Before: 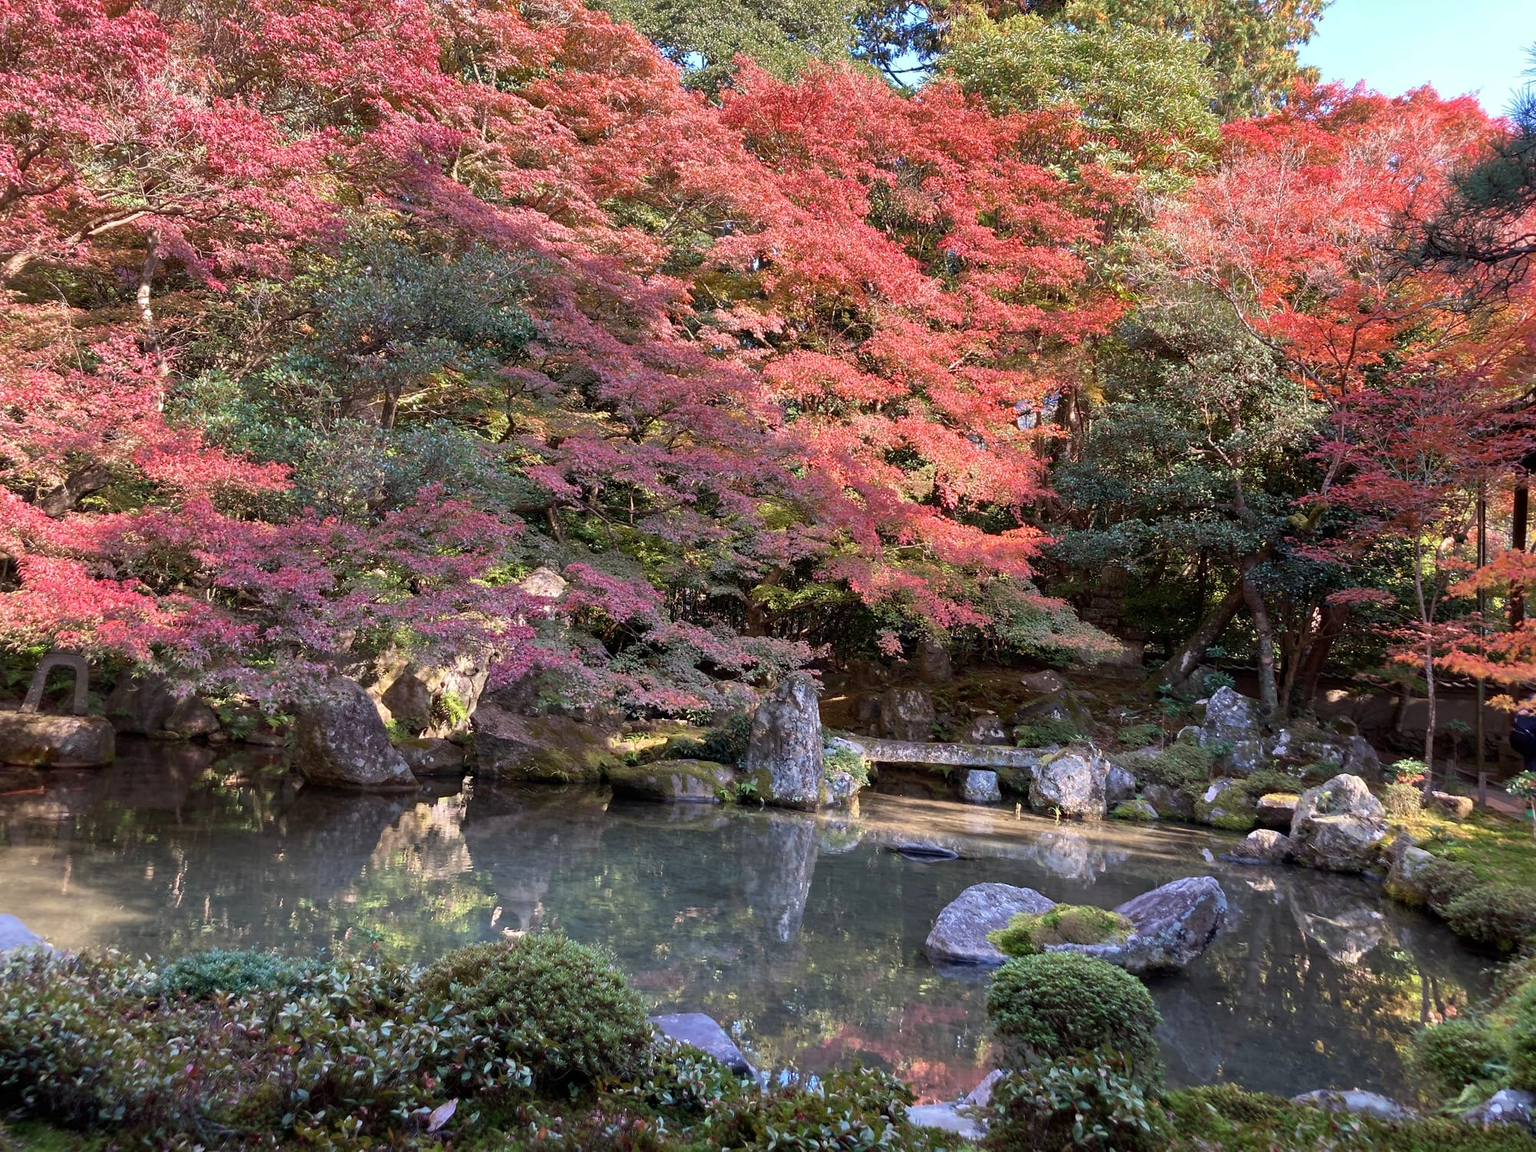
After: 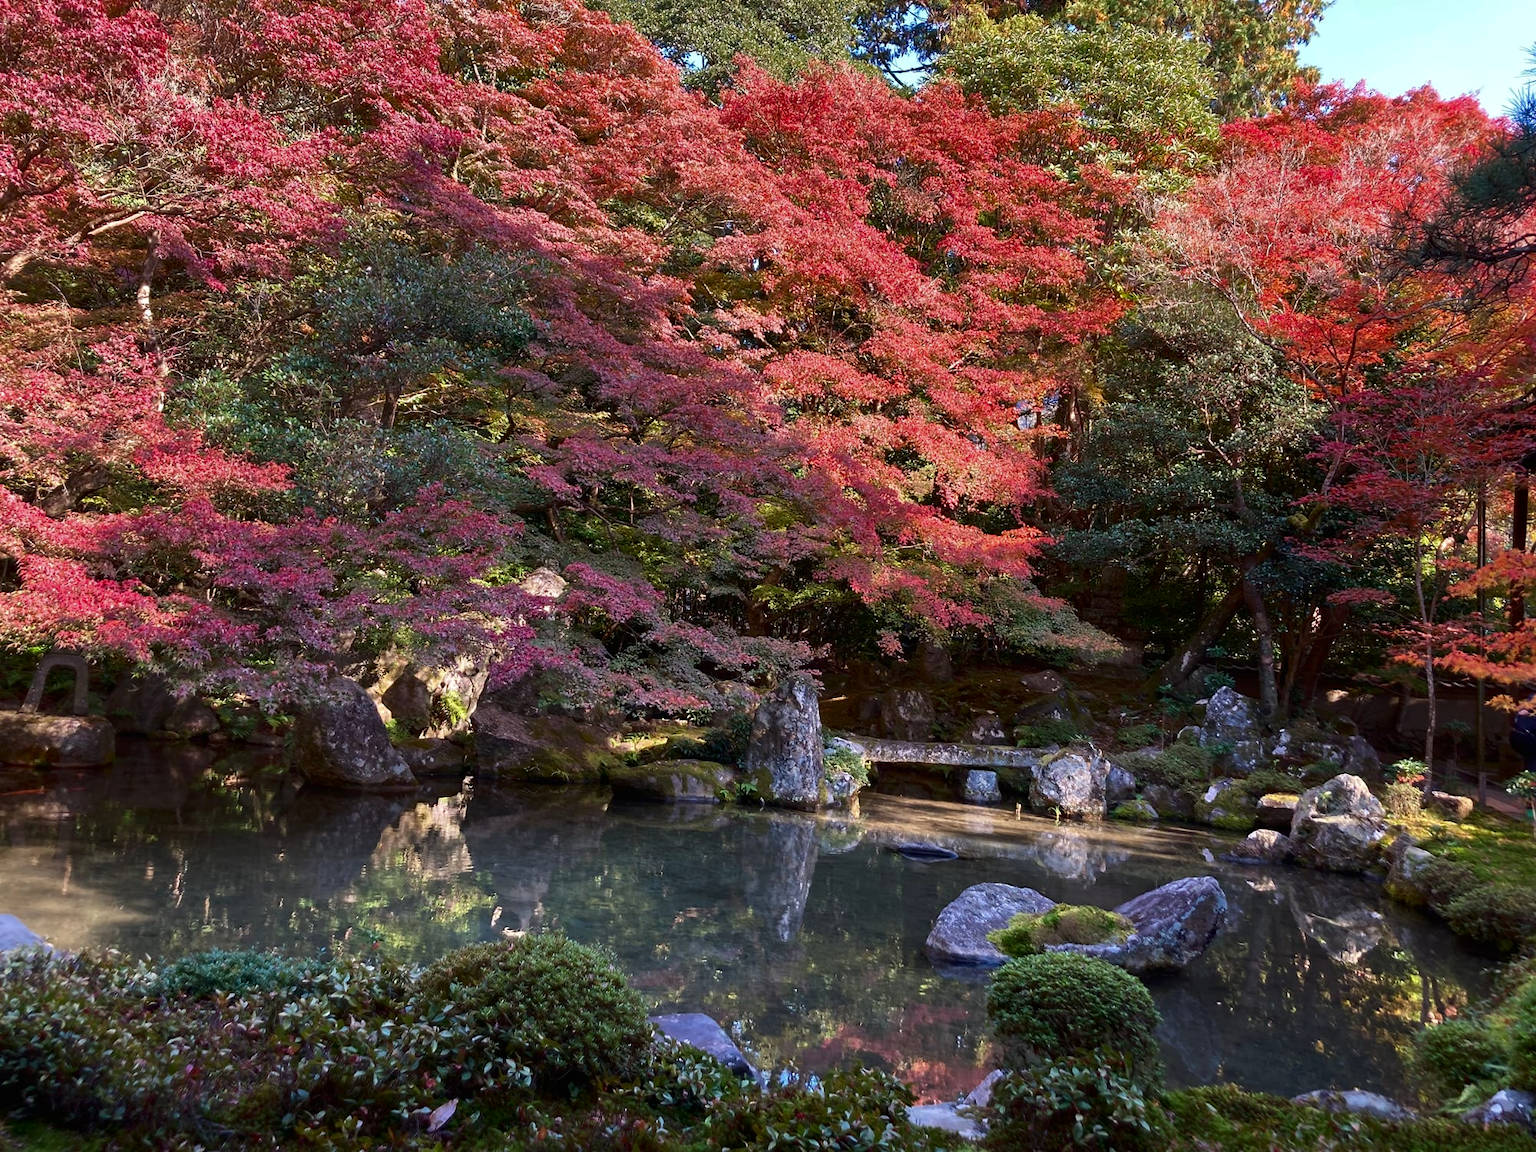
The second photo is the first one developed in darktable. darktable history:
exposure: black level correction -0.003, exposure 0.04 EV, compensate highlight preservation false
contrast brightness saturation: brightness -0.2, saturation 0.08
